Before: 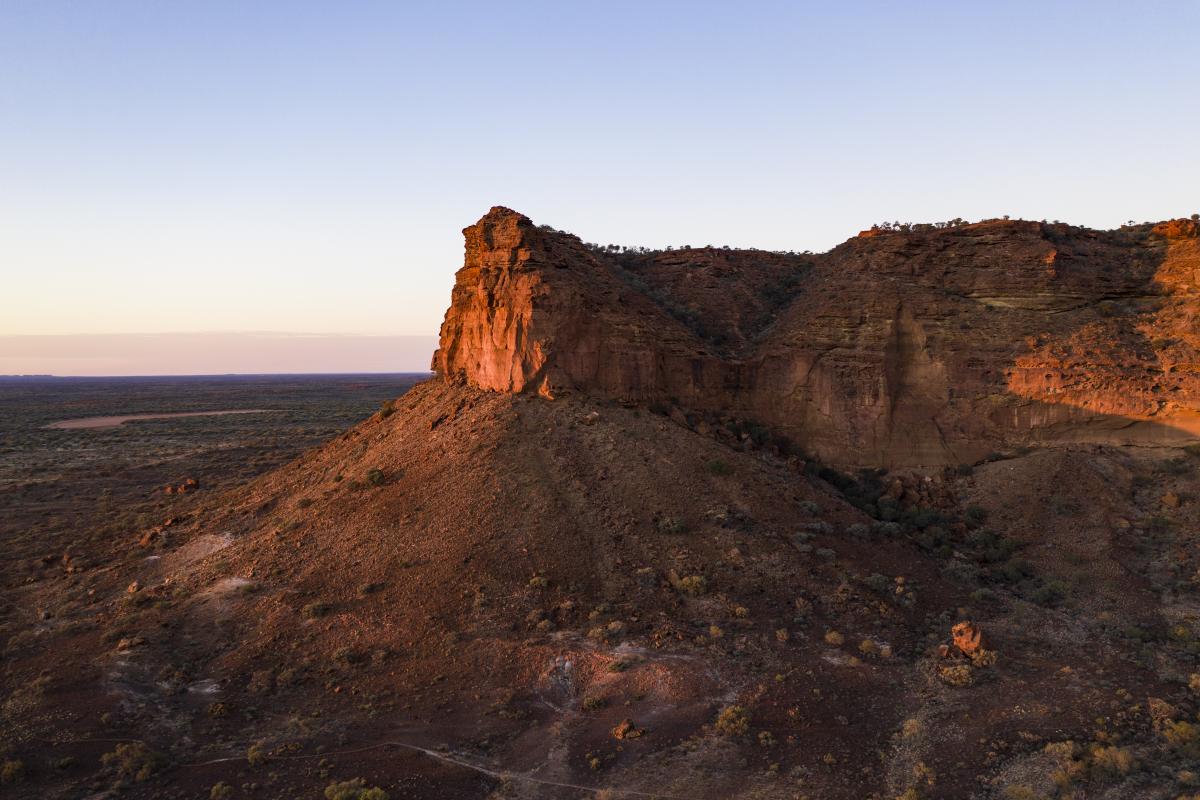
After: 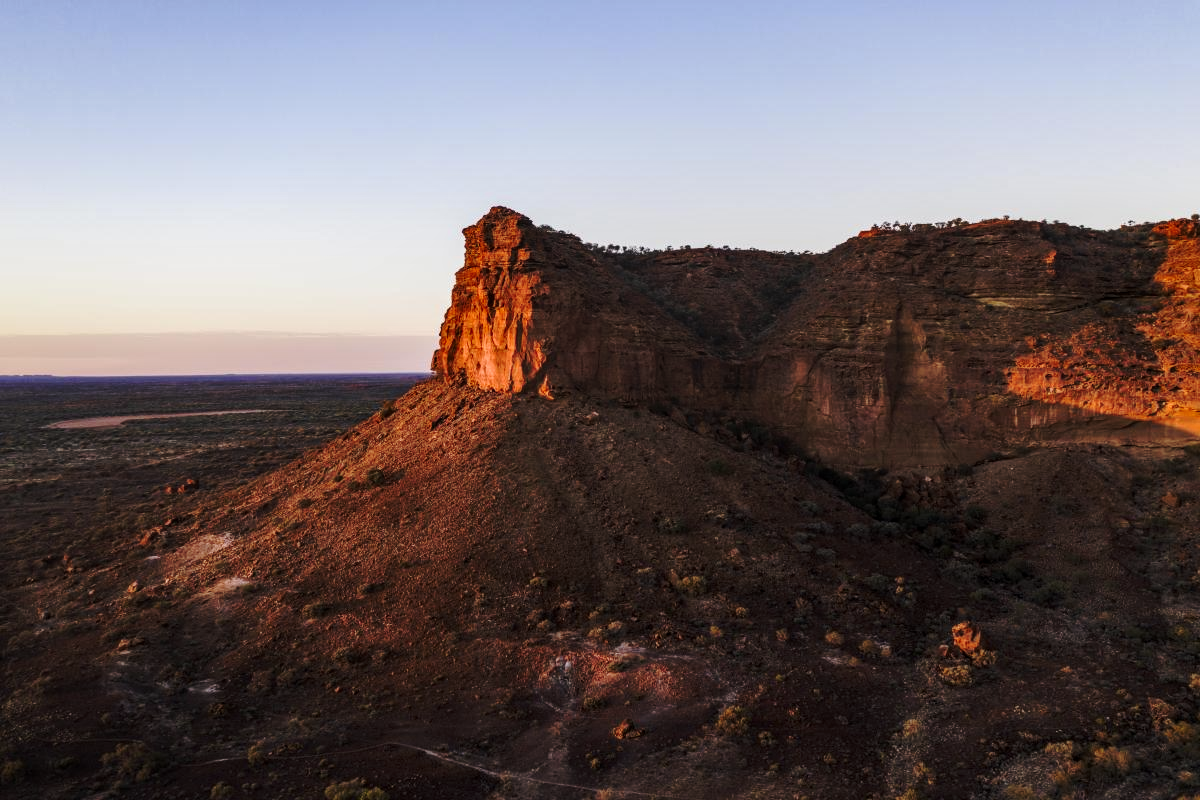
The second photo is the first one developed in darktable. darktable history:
base curve: curves: ch0 [(0, 0) (0.073, 0.04) (0.157, 0.139) (0.492, 0.492) (0.758, 0.758) (1, 1)], preserve colors none
local contrast: on, module defaults
